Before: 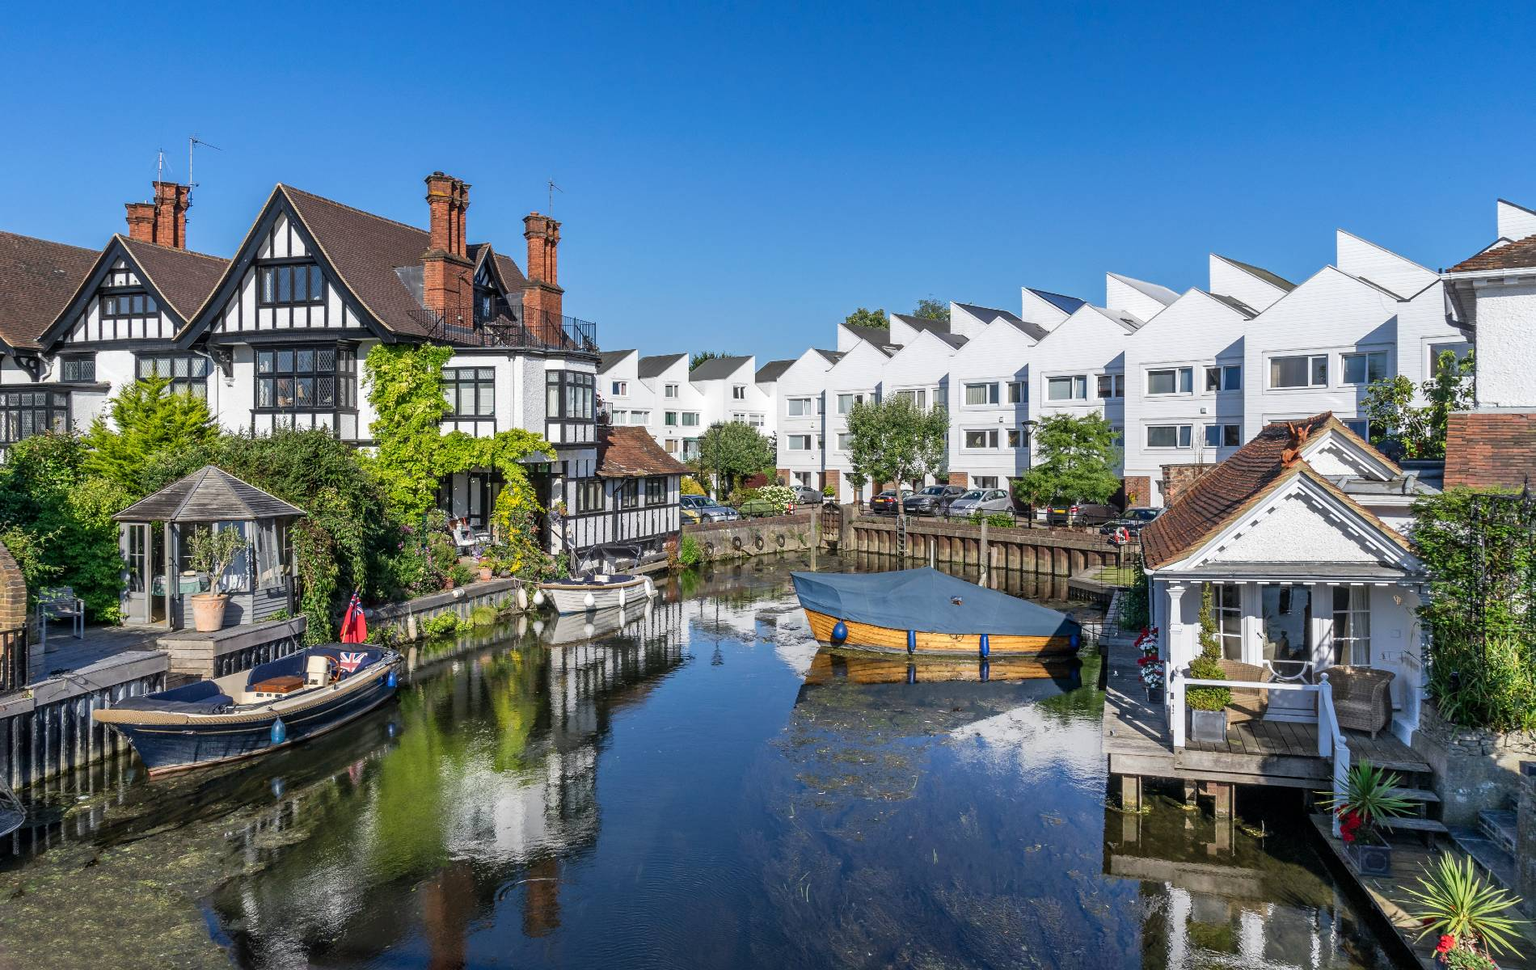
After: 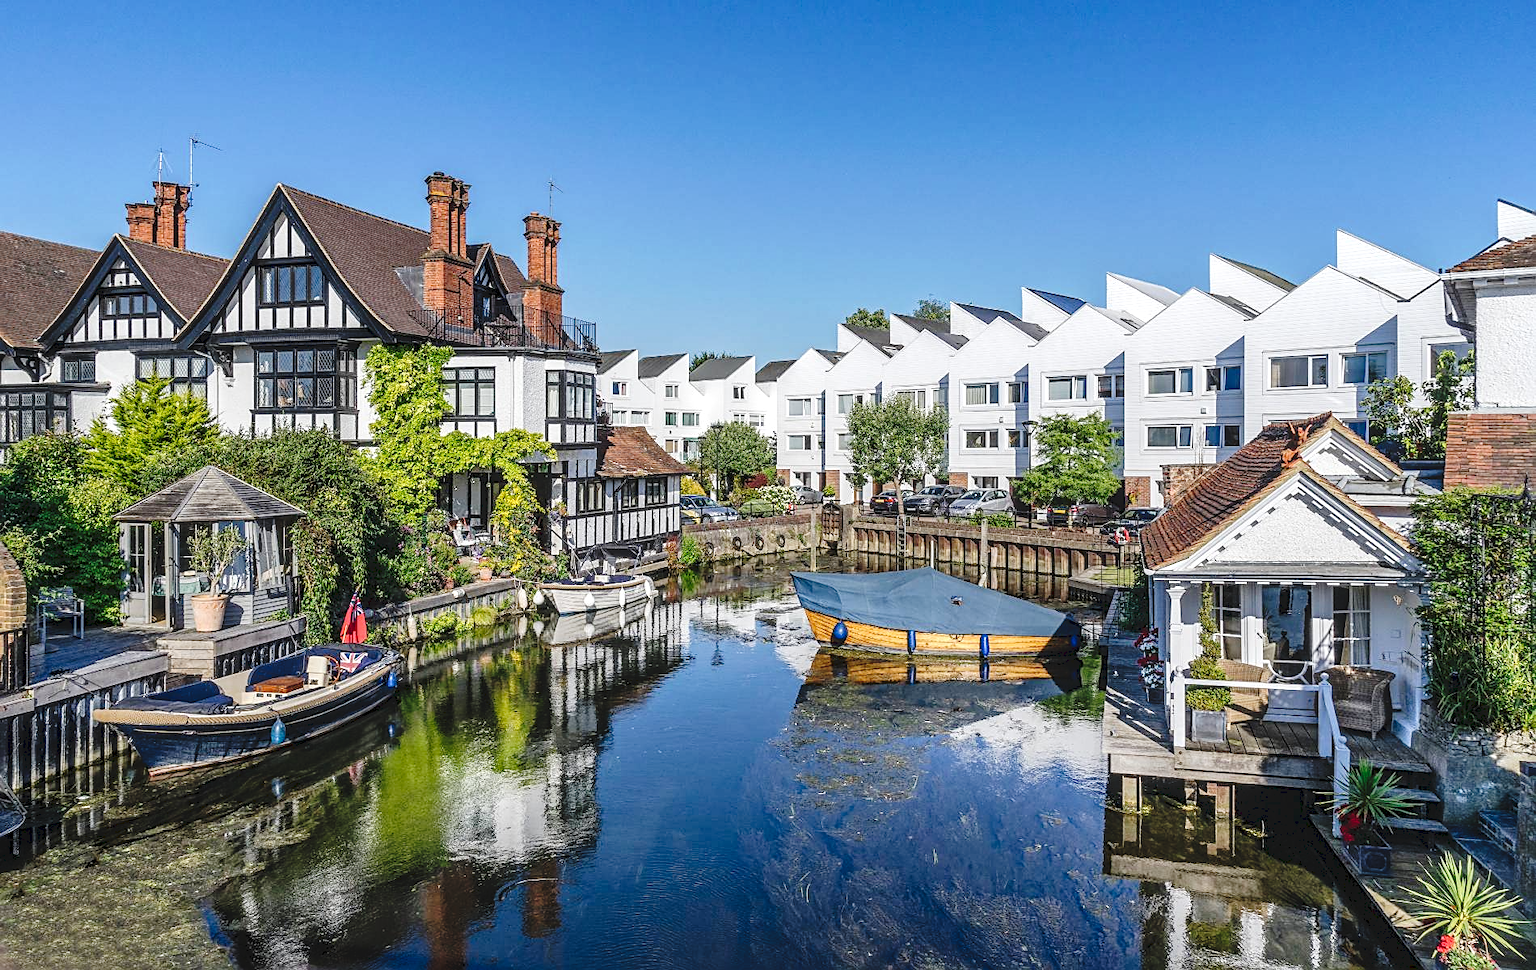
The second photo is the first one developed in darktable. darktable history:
tone curve: curves: ch0 [(0, 0) (0.003, 0.074) (0.011, 0.079) (0.025, 0.083) (0.044, 0.095) (0.069, 0.097) (0.1, 0.11) (0.136, 0.131) (0.177, 0.159) (0.224, 0.209) (0.277, 0.279) (0.335, 0.367) (0.399, 0.455) (0.468, 0.538) (0.543, 0.621) (0.623, 0.699) (0.709, 0.782) (0.801, 0.848) (0.898, 0.924) (1, 1)], preserve colors none
sharpen: on, module defaults
local contrast: on, module defaults
